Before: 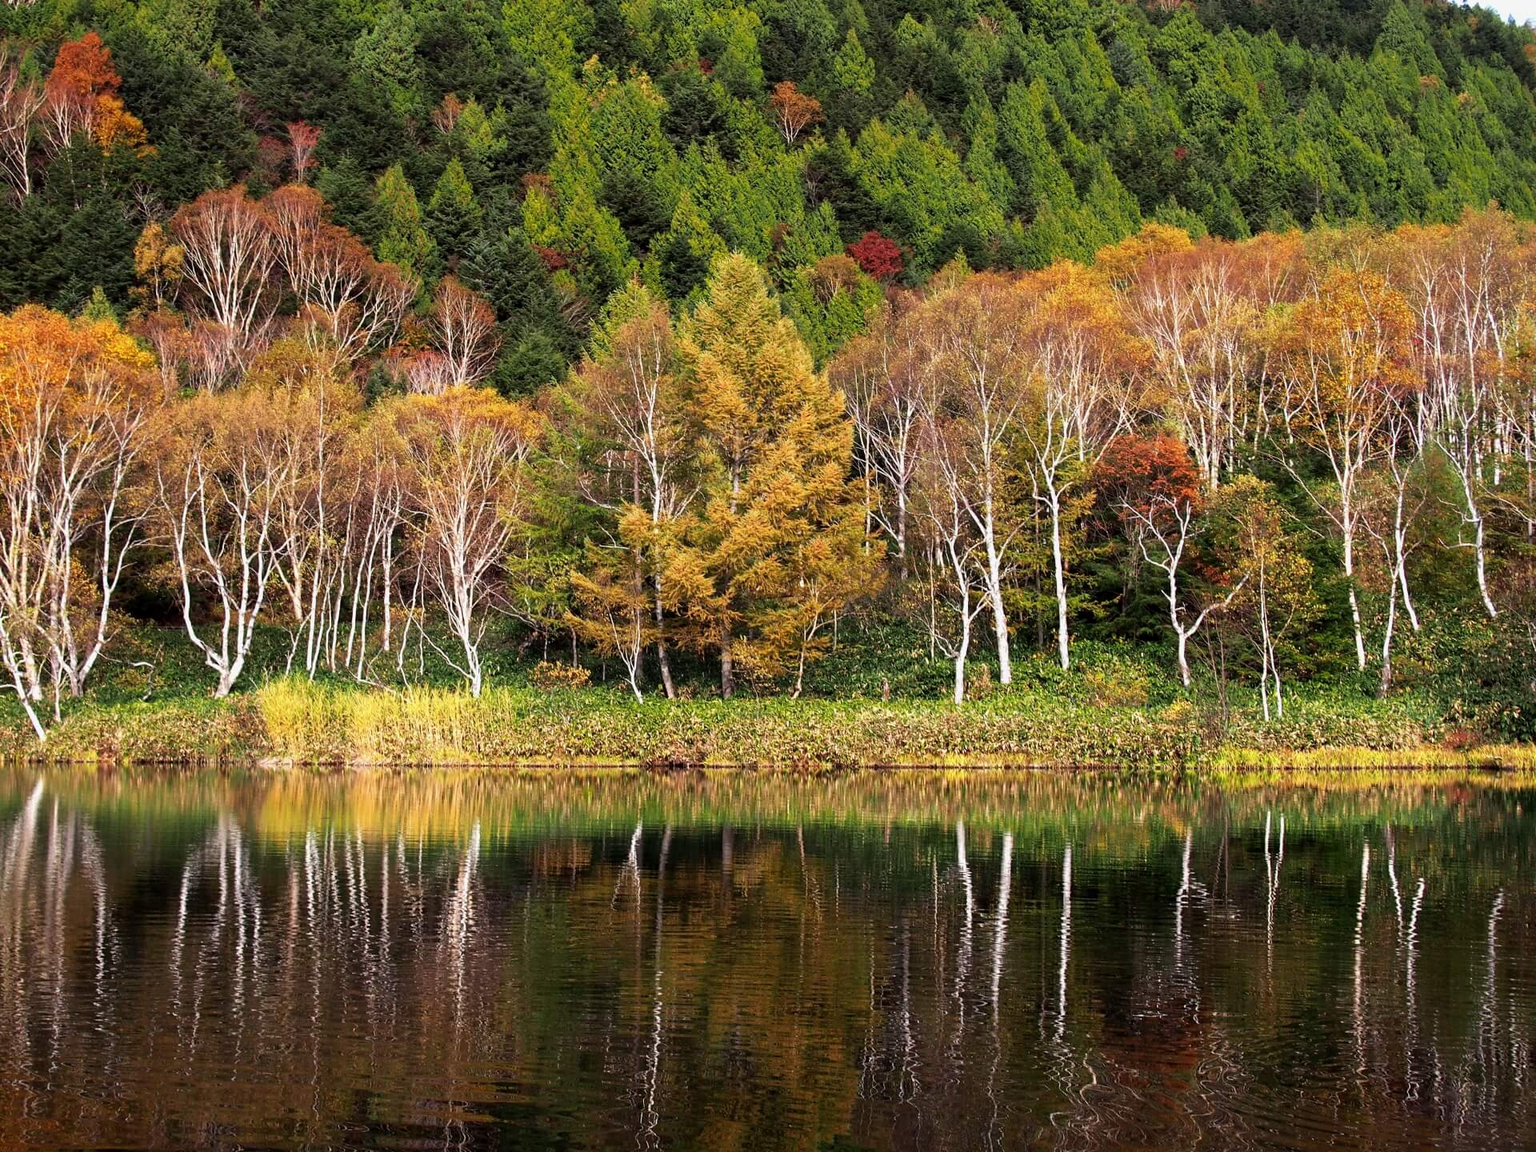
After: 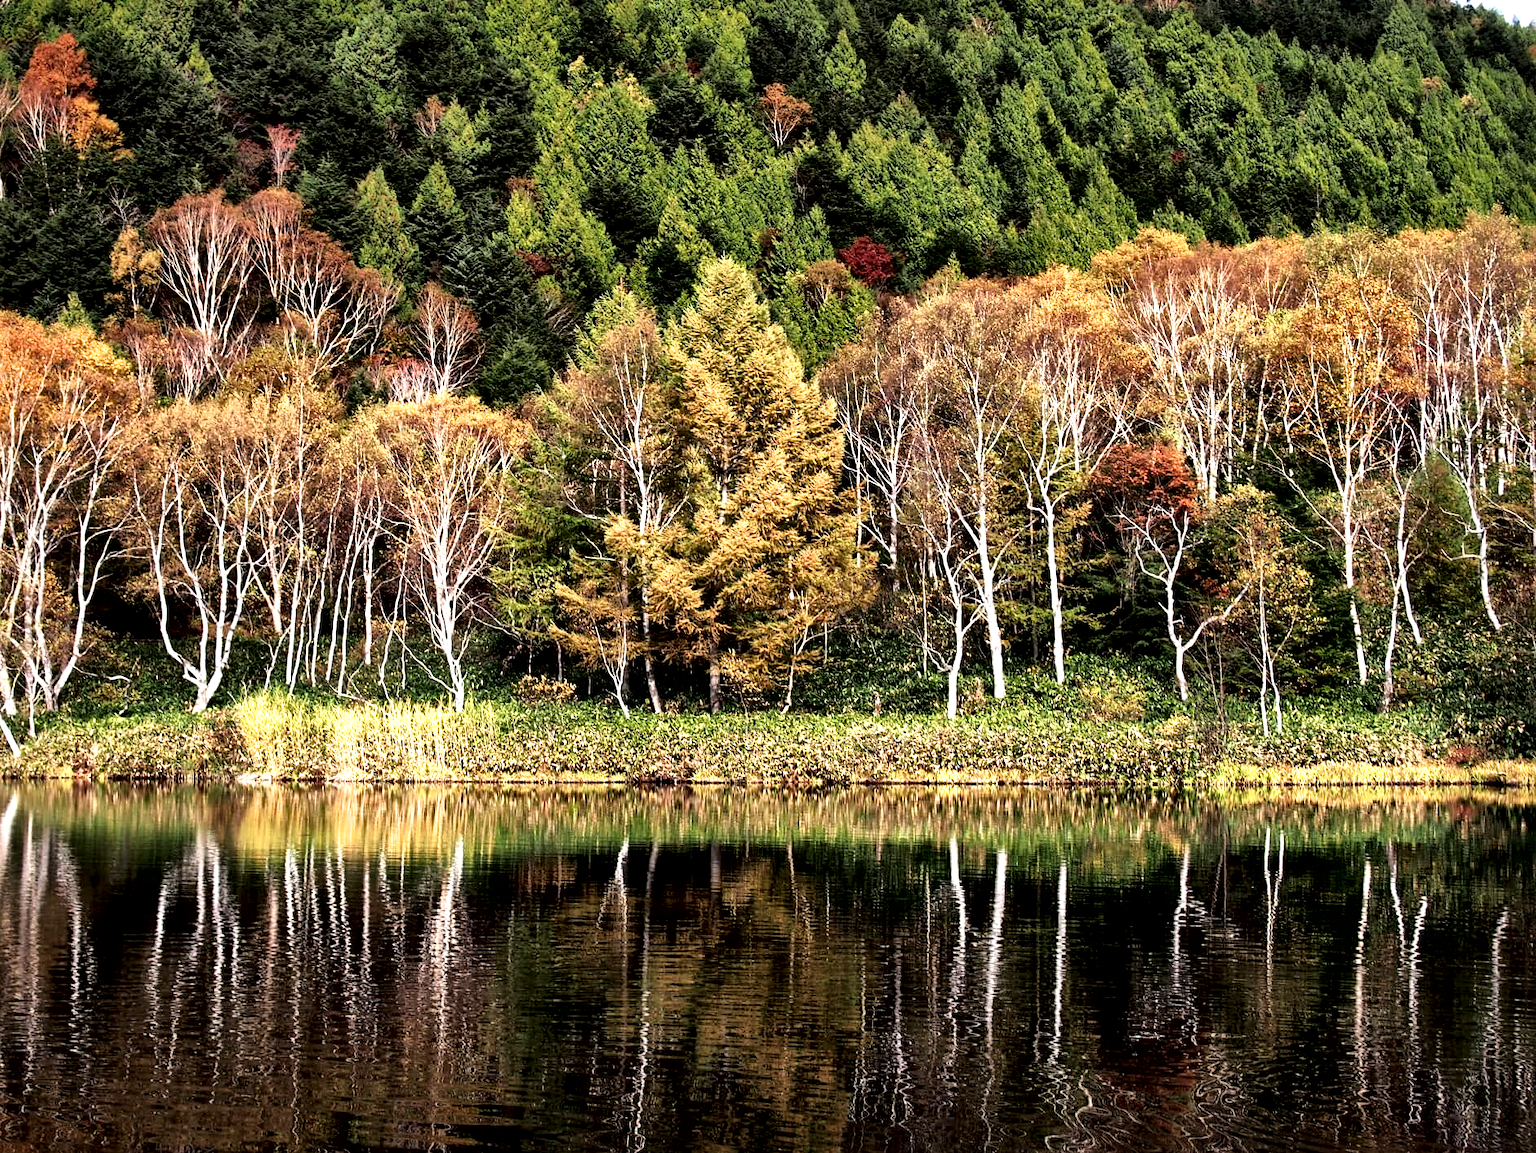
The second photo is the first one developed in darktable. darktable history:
filmic rgb: black relative exposure -7.98 EV, white relative exposure 2.33 EV, threshold 3.04 EV, hardness 6.56, enable highlight reconstruction true
crop: left 1.723%, right 0.287%, bottom 1.826%
local contrast: mode bilateral grid, contrast 44, coarseness 68, detail 214%, midtone range 0.2
